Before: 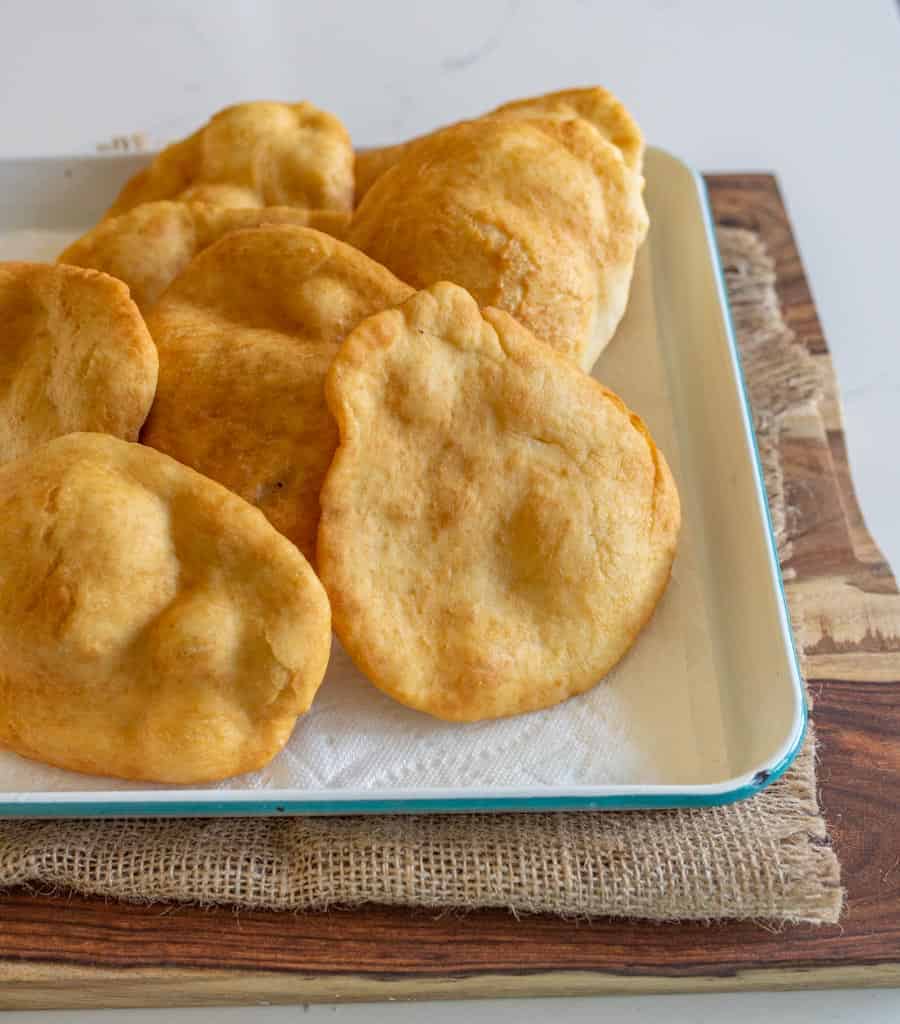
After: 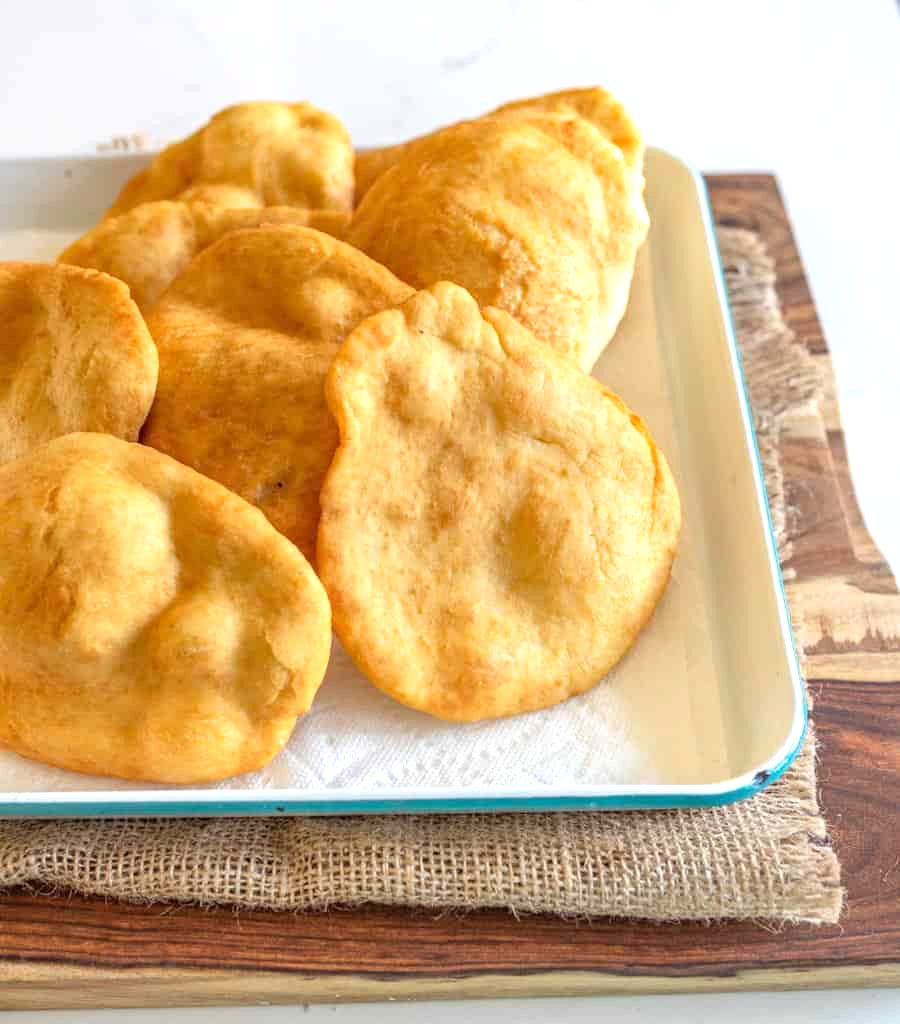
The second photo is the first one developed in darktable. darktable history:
levels: levels [0.018, 0.493, 1]
exposure: black level correction 0, exposure 0.691 EV, compensate highlight preservation false
